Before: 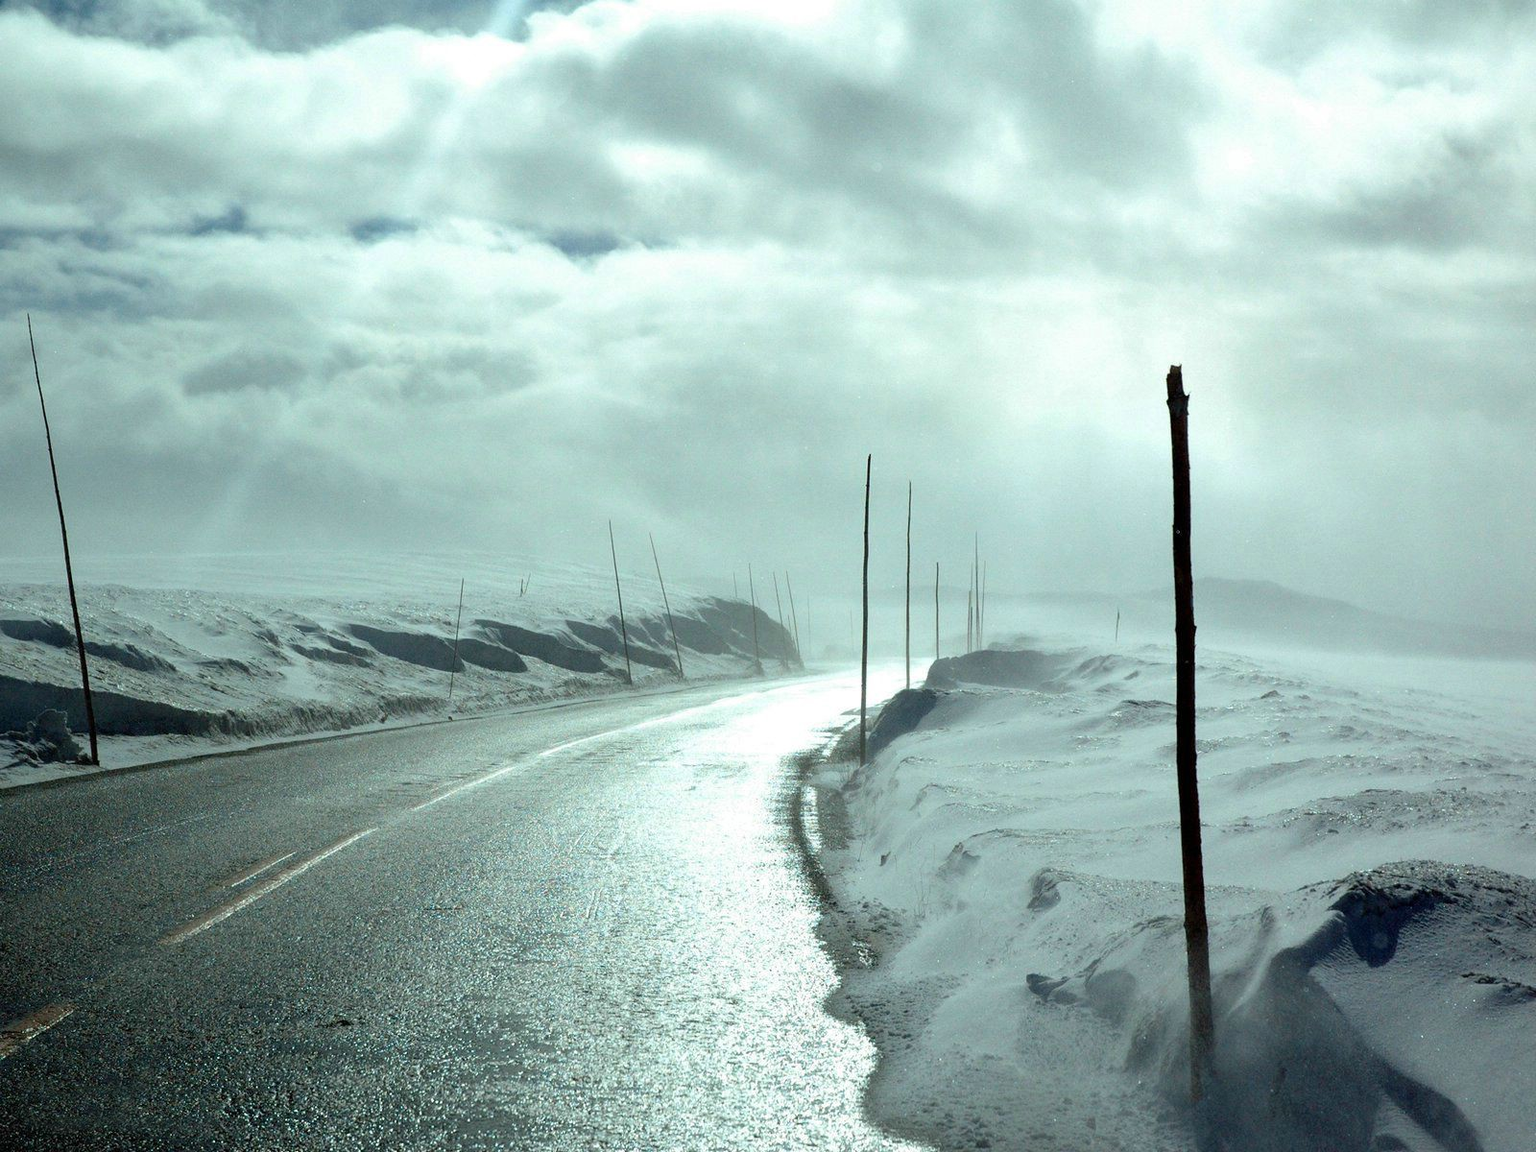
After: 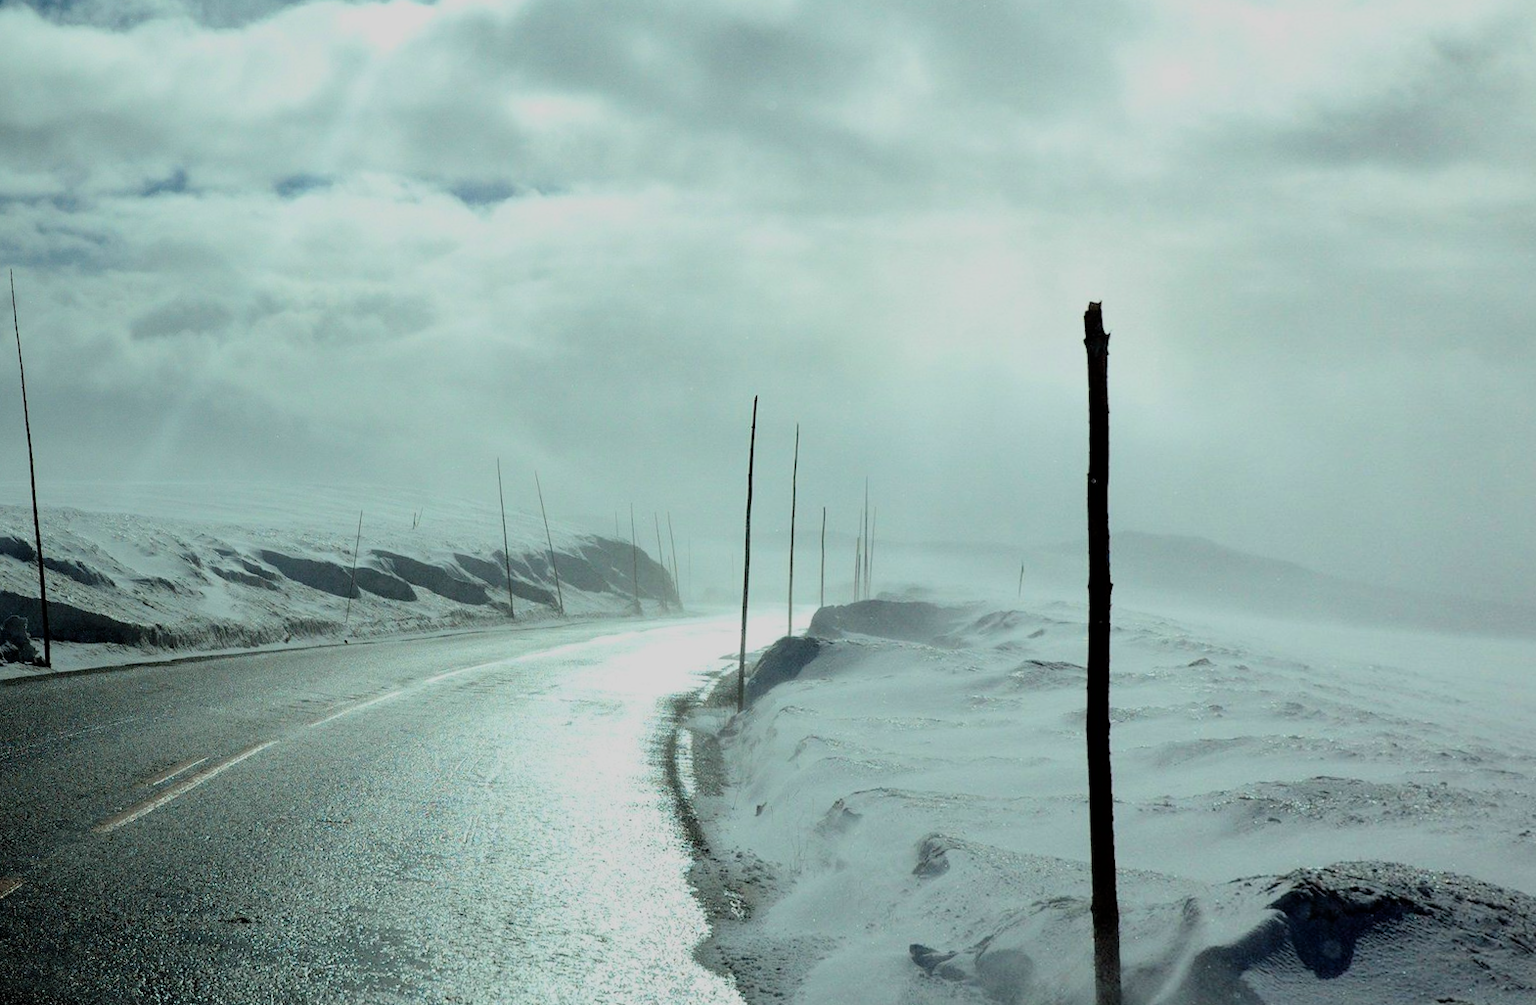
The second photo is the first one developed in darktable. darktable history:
filmic rgb: black relative exposure -7.65 EV, white relative exposure 4.56 EV, hardness 3.61, color science v6 (2022)
rotate and perspective: rotation 1.69°, lens shift (vertical) -0.023, lens shift (horizontal) -0.291, crop left 0.025, crop right 0.988, crop top 0.092, crop bottom 0.842
